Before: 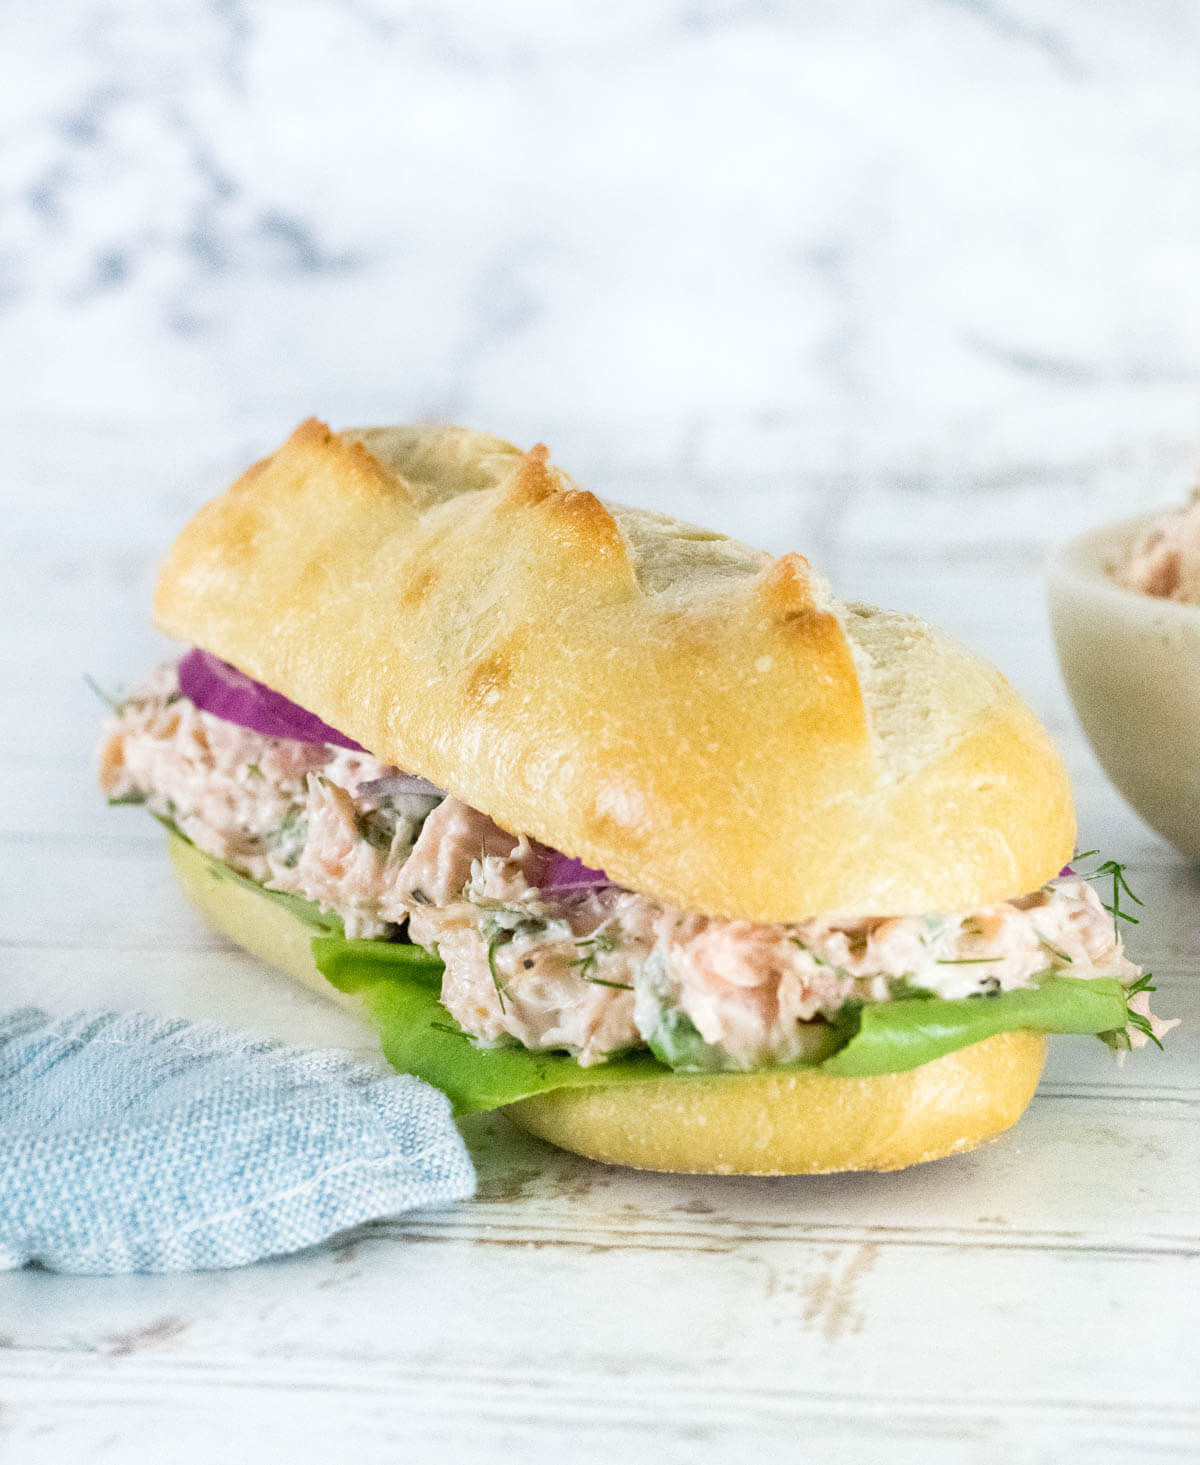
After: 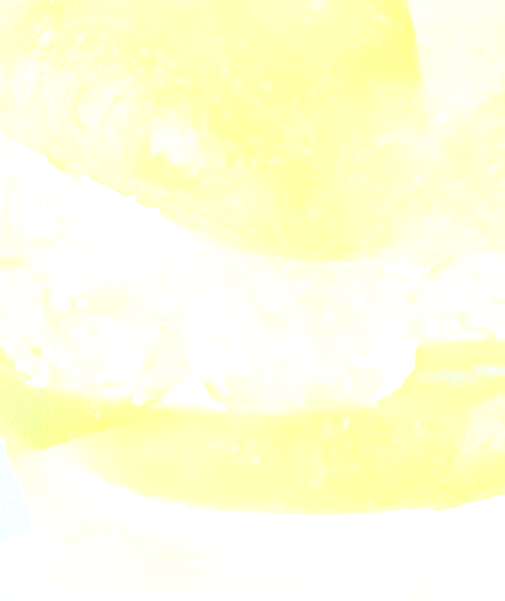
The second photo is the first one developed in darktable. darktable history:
sharpen: on, module defaults
crop: left 37.221%, top 45.169%, right 20.63%, bottom 13.777%
bloom: size 25%, threshold 5%, strength 90%
